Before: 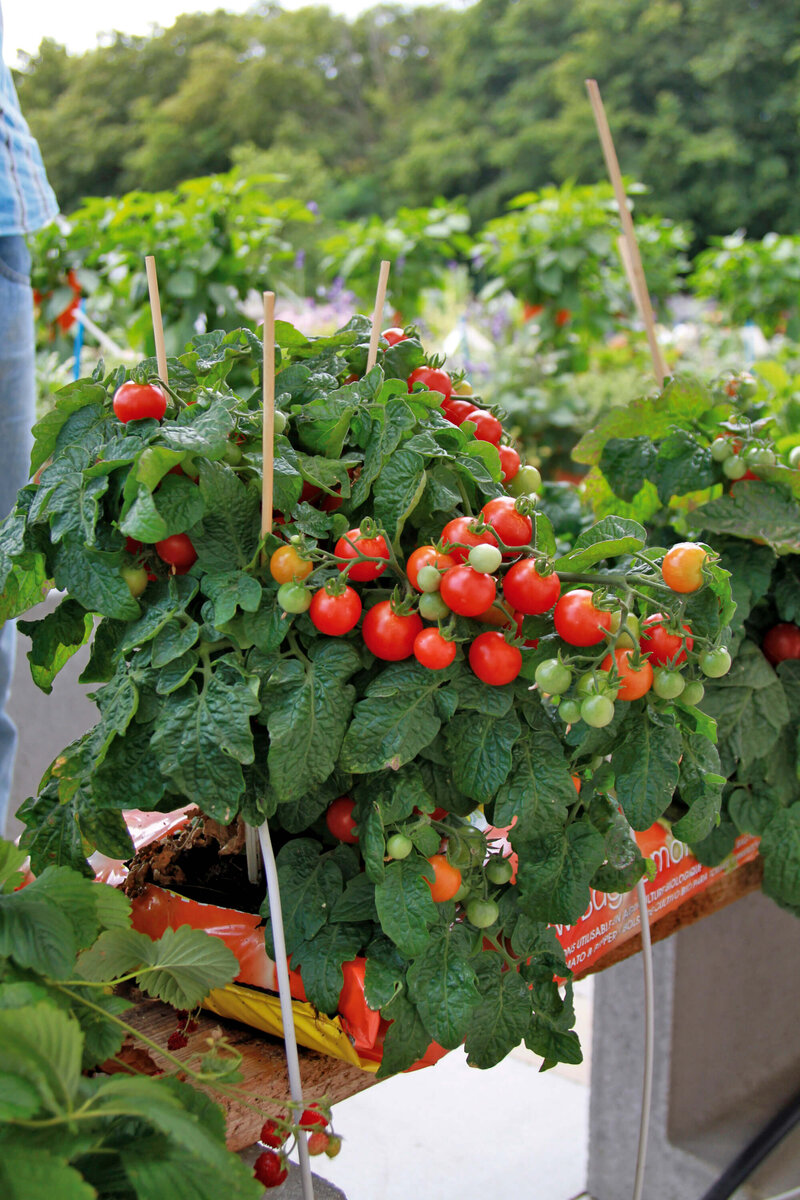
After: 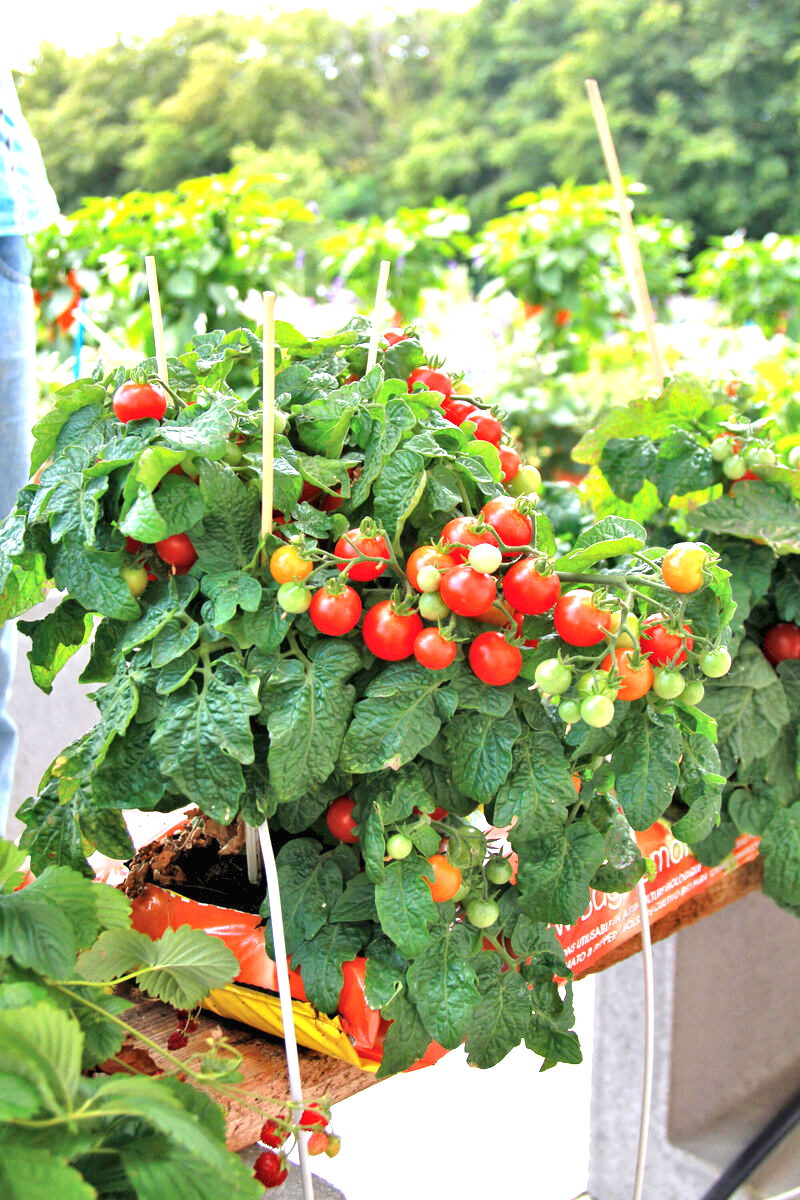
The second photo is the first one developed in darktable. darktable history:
contrast equalizer: y [[0.5 ×6], [0.5 ×6], [0.5, 0.5, 0.501, 0.545, 0.707, 0.863], [0 ×6], [0 ×6]]
exposure: black level correction 0, exposure 1.45 EV, compensate exposure bias true, compensate highlight preservation false
